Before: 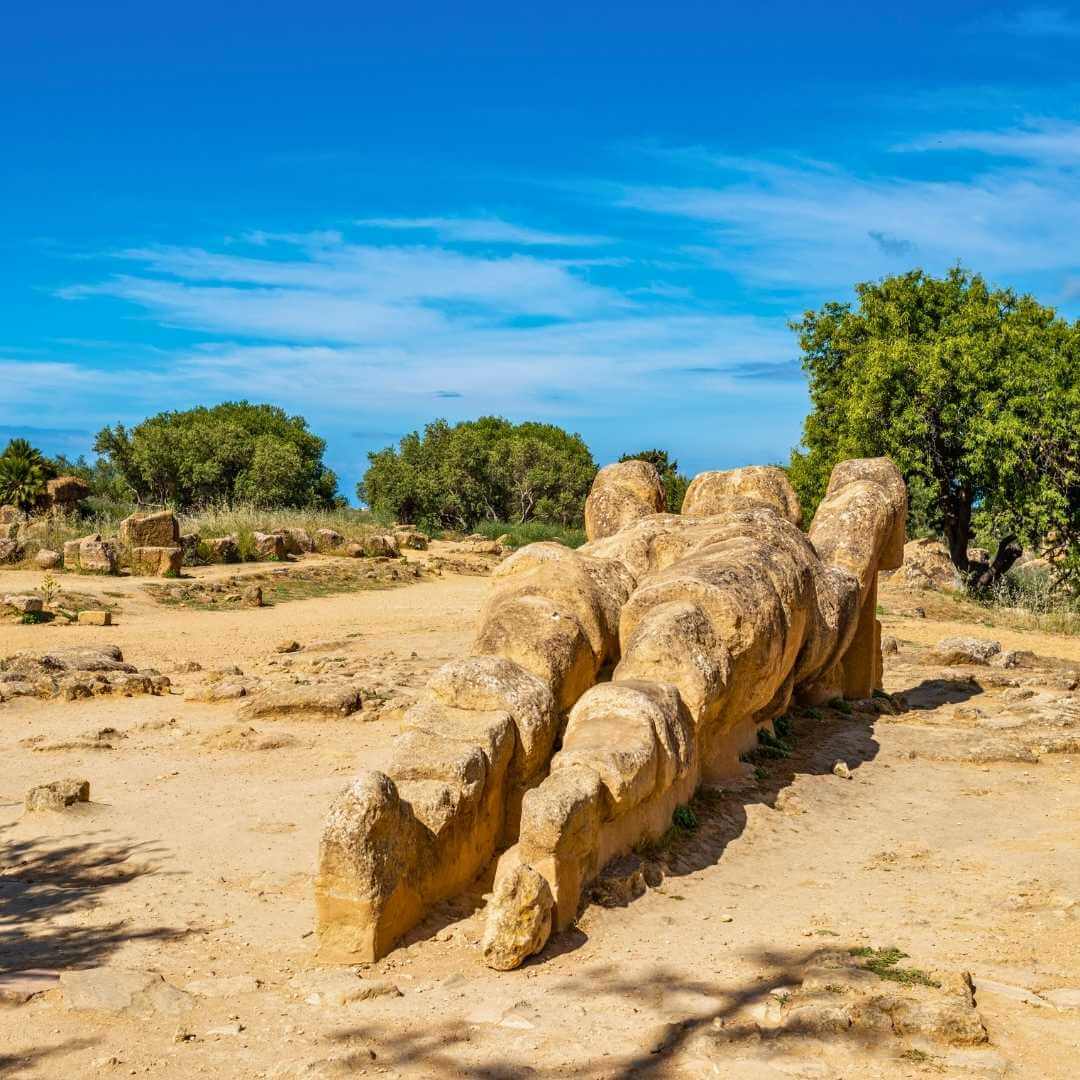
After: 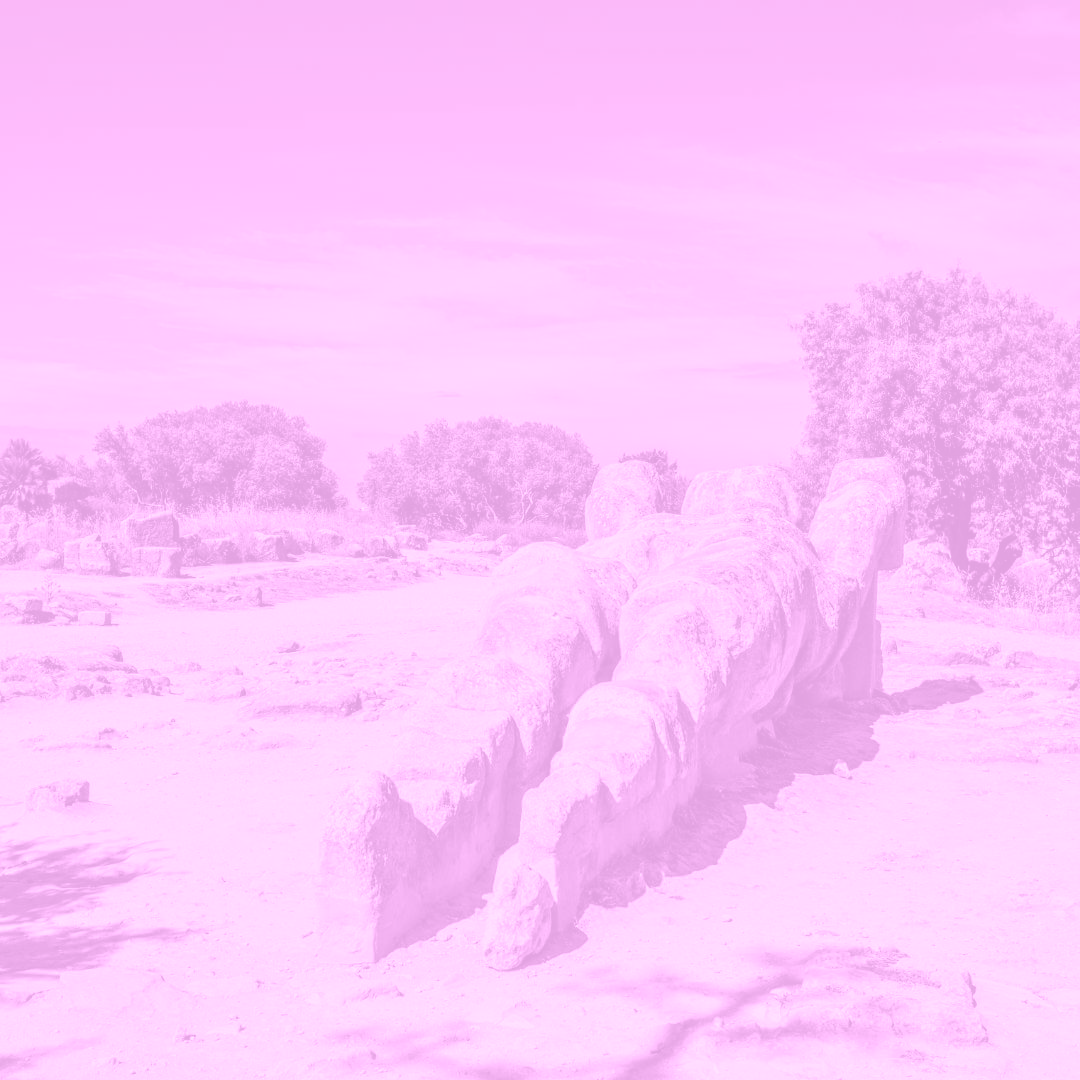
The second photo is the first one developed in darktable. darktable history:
exposure: black level correction -0.028, compensate highlight preservation false
colorize: hue 331.2°, saturation 75%, source mix 30.28%, lightness 70.52%, version 1
